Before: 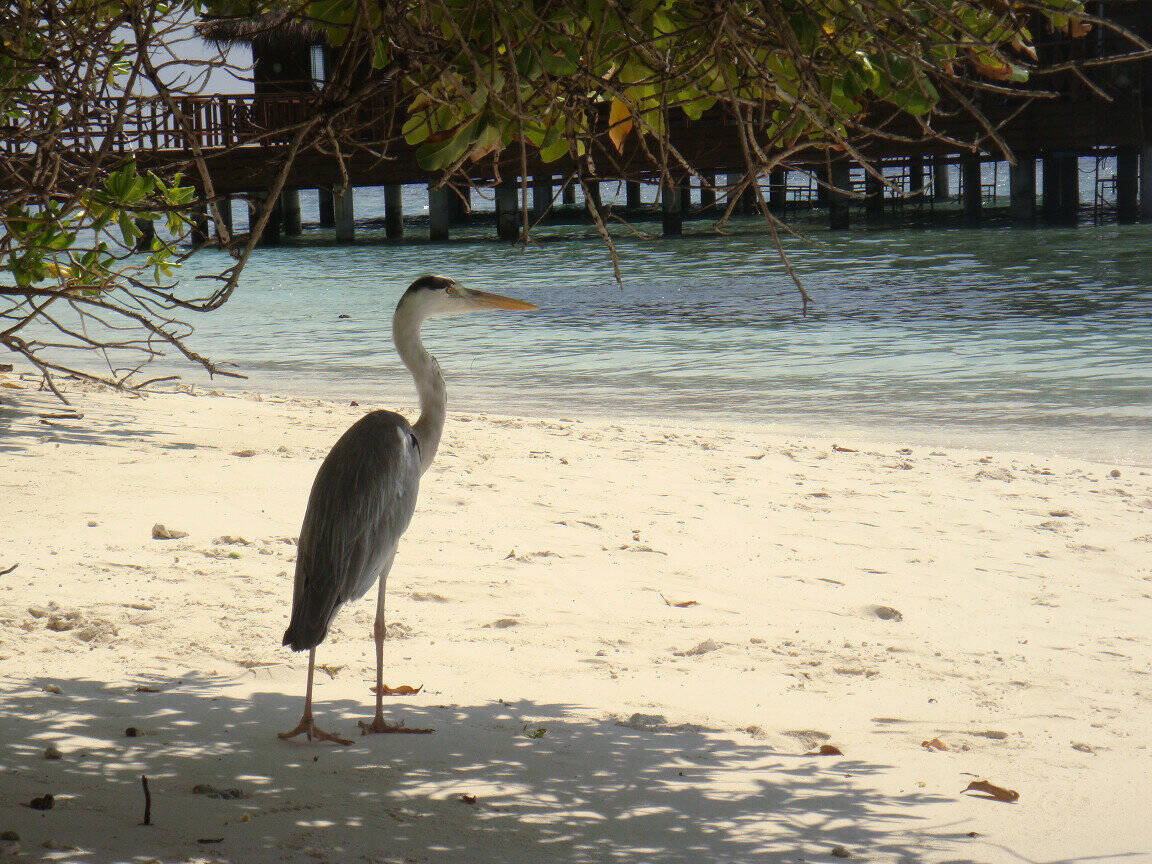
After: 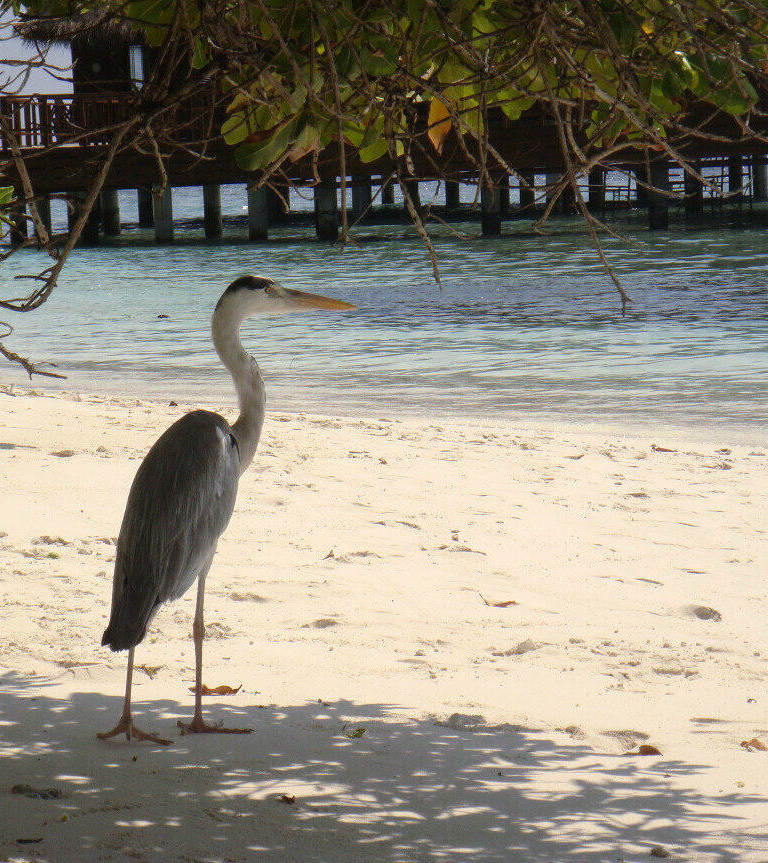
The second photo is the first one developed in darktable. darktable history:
crop and rotate: left 15.754%, right 17.579%
white balance: red 1.009, blue 1.027
